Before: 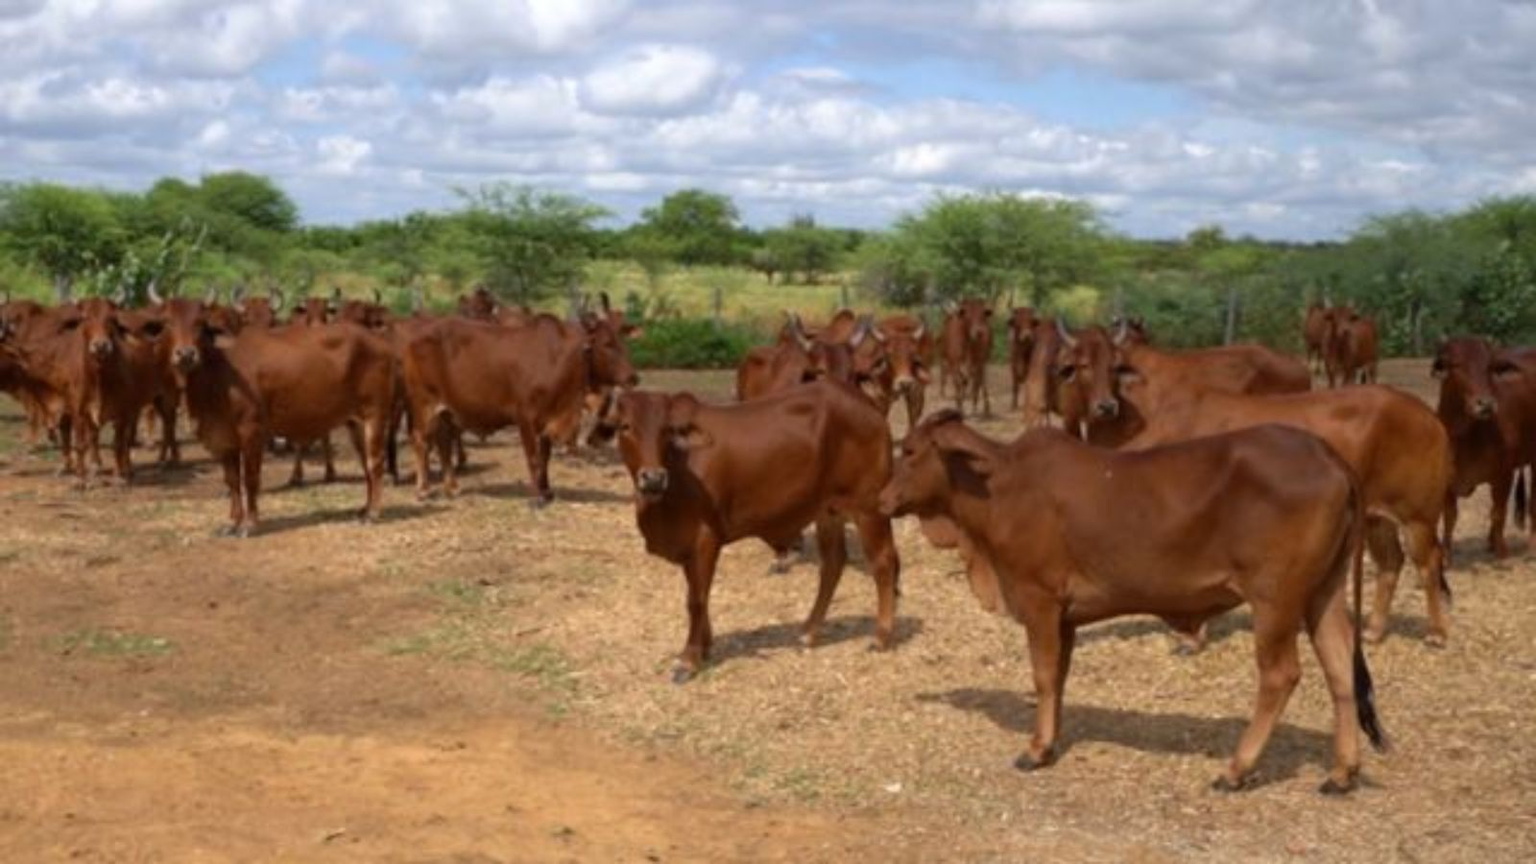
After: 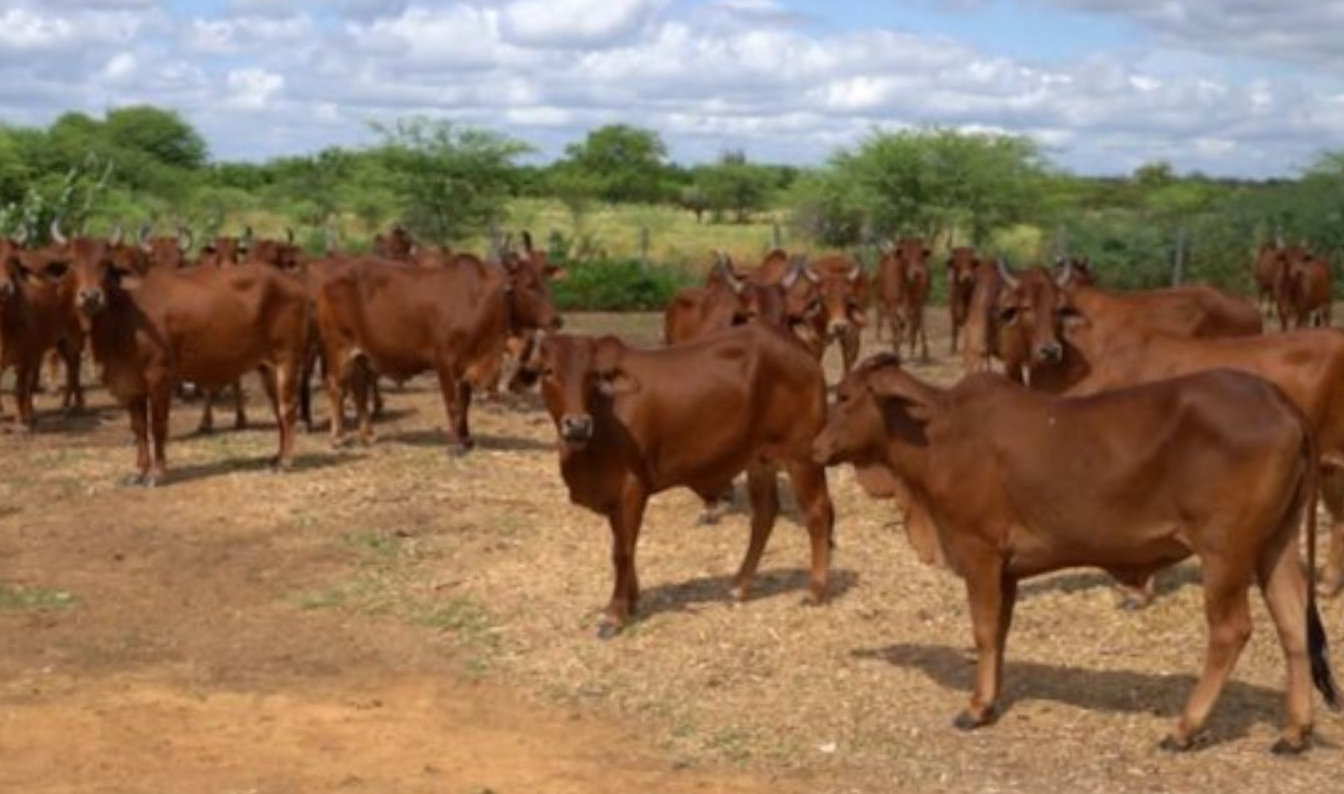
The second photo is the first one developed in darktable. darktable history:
crop: left 6.446%, top 8.188%, right 9.538%, bottom 3.548%
